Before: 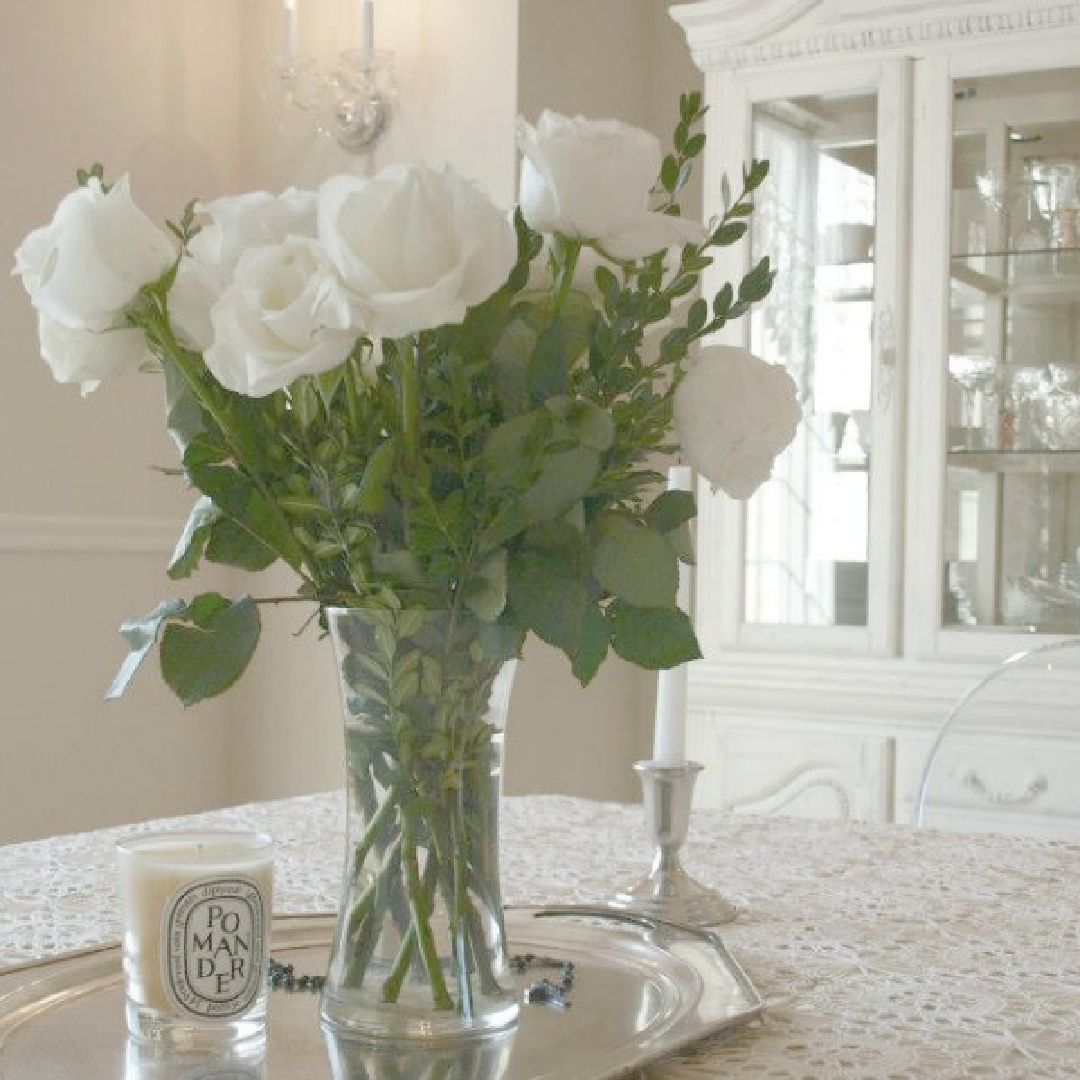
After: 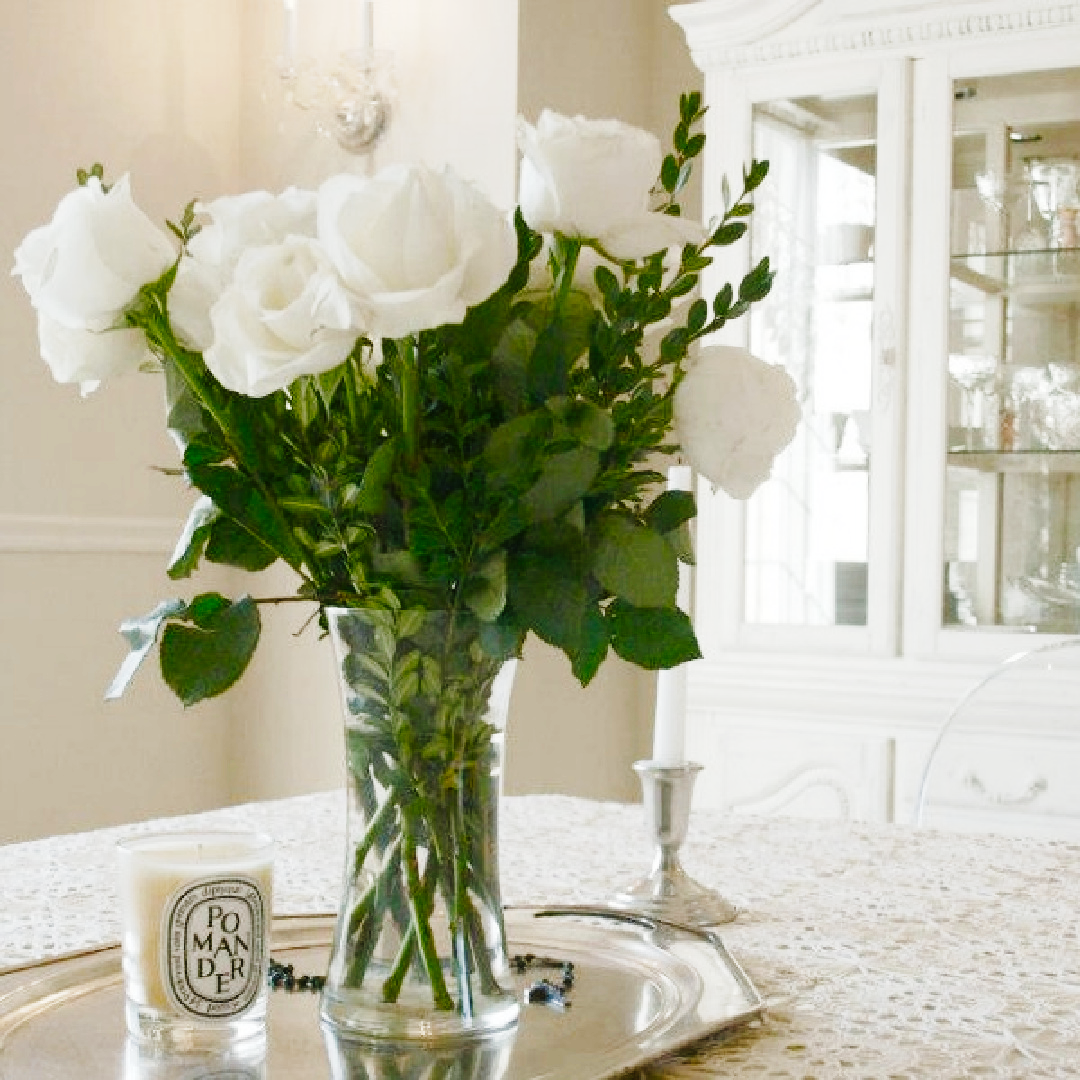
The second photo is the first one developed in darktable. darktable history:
tone curve: curves: ch0 [(0, 0) (0.003, 0.001) (0.011, 0.004) (0.025, 0.009) (0.044, 0.016) (0.069, 0.025) (0.1, 0.036) (0.136, 0.059) (0.177, 0.103) (0.224, 0.175) (0.277, 0.274) (0.335, 0.395) (0.399, 0.52) (0.468, 0.635) (0.543, 0.733) (0.623, 0.817) (0.709, 0.888) (0.801, 0.93) (0.898, 0.964) (1, 1)], preserve colors none
contrast brightness saturation: brightness -0.204, saturation 0.082
